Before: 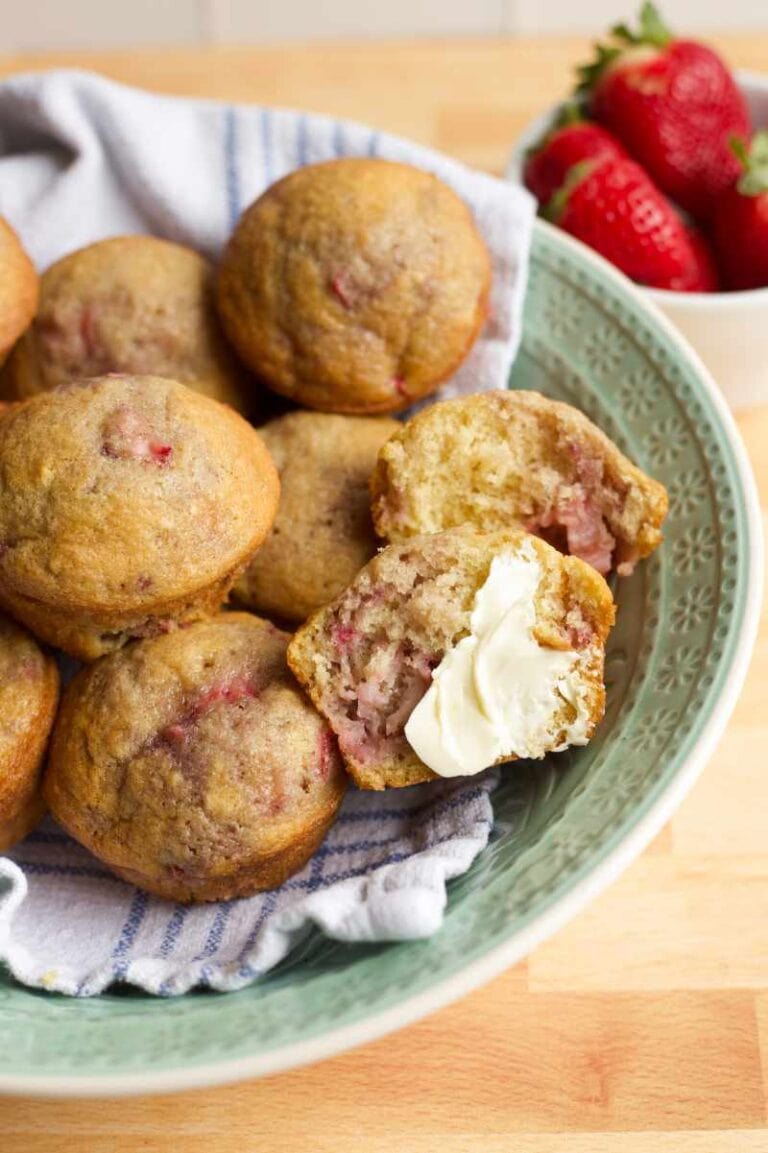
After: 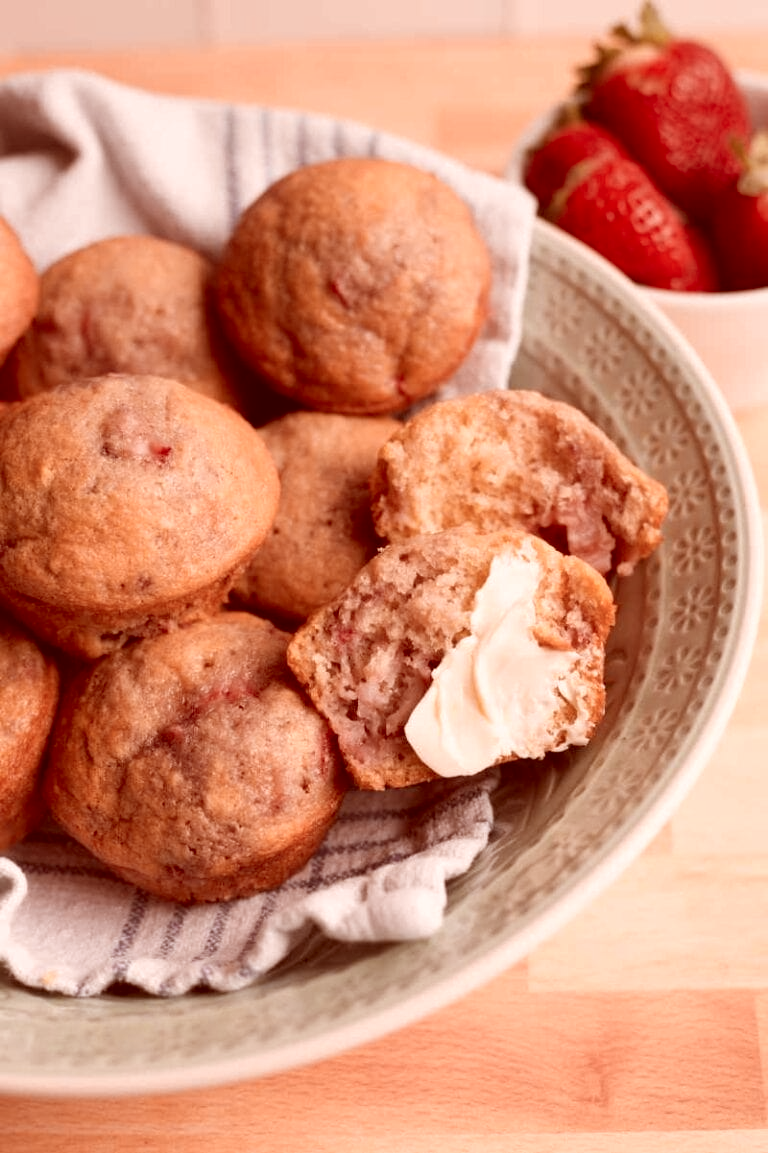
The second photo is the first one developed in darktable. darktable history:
color zones: curves: ch1 [(0, 0.455) (0.063, 0.455) (0.286, 0.495) (0.429, 0.5) (0.571, 0.5) (0.714, 0.5) (0.857, 0.5) (1, 0.455)]; ch2 [(0, 0.532) (0.063, 0.521) (0.233, 0.447) (0.429, 0.489) (0.571, 0.5) (0.714, 0.5) (0.857, 0.5) (1, 0.532)], process mode strong
color correction: highlights a* 9.06, highlights b* 9.02, shadows a* 39.36, shadows b* 39.68, saturation 0.771
